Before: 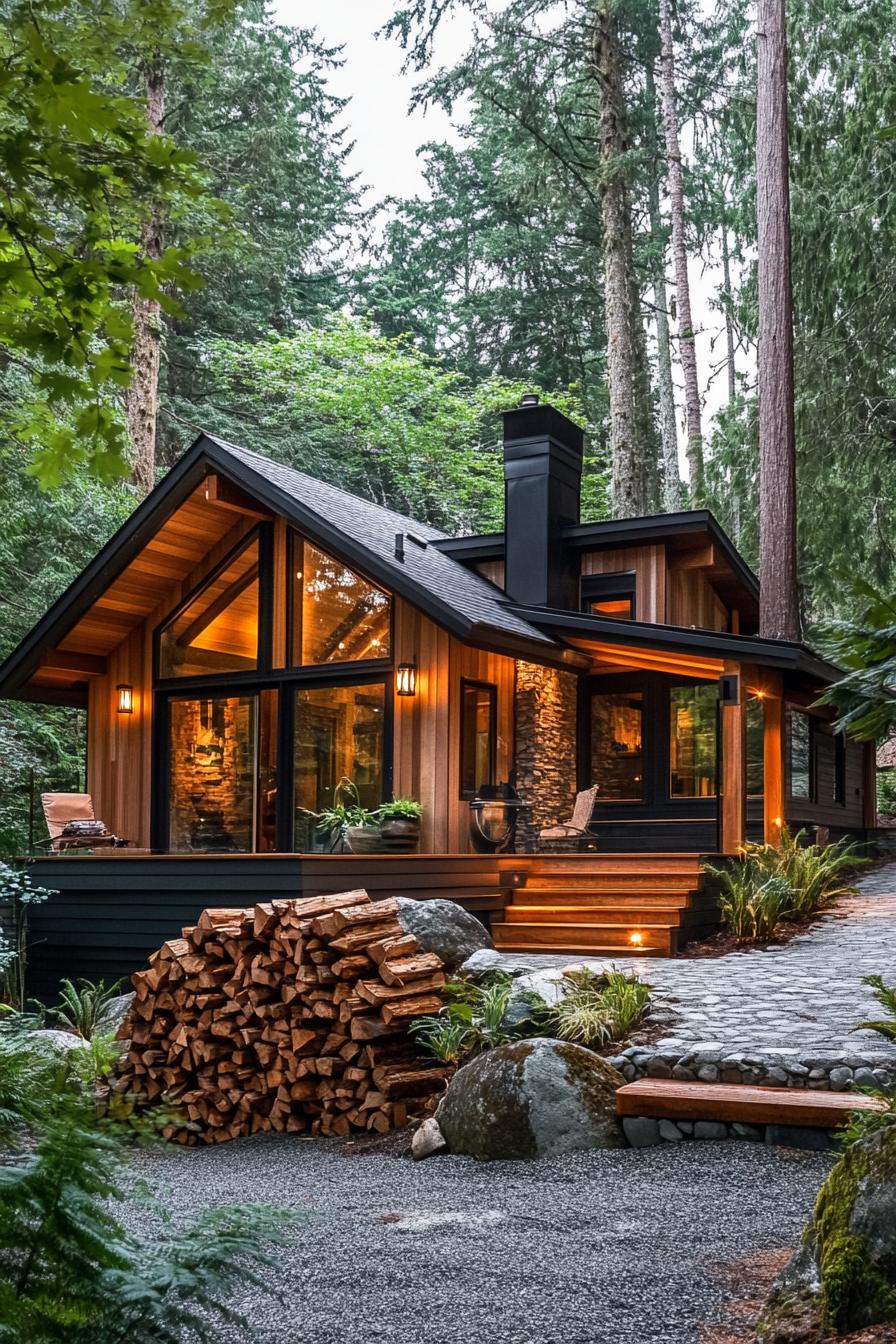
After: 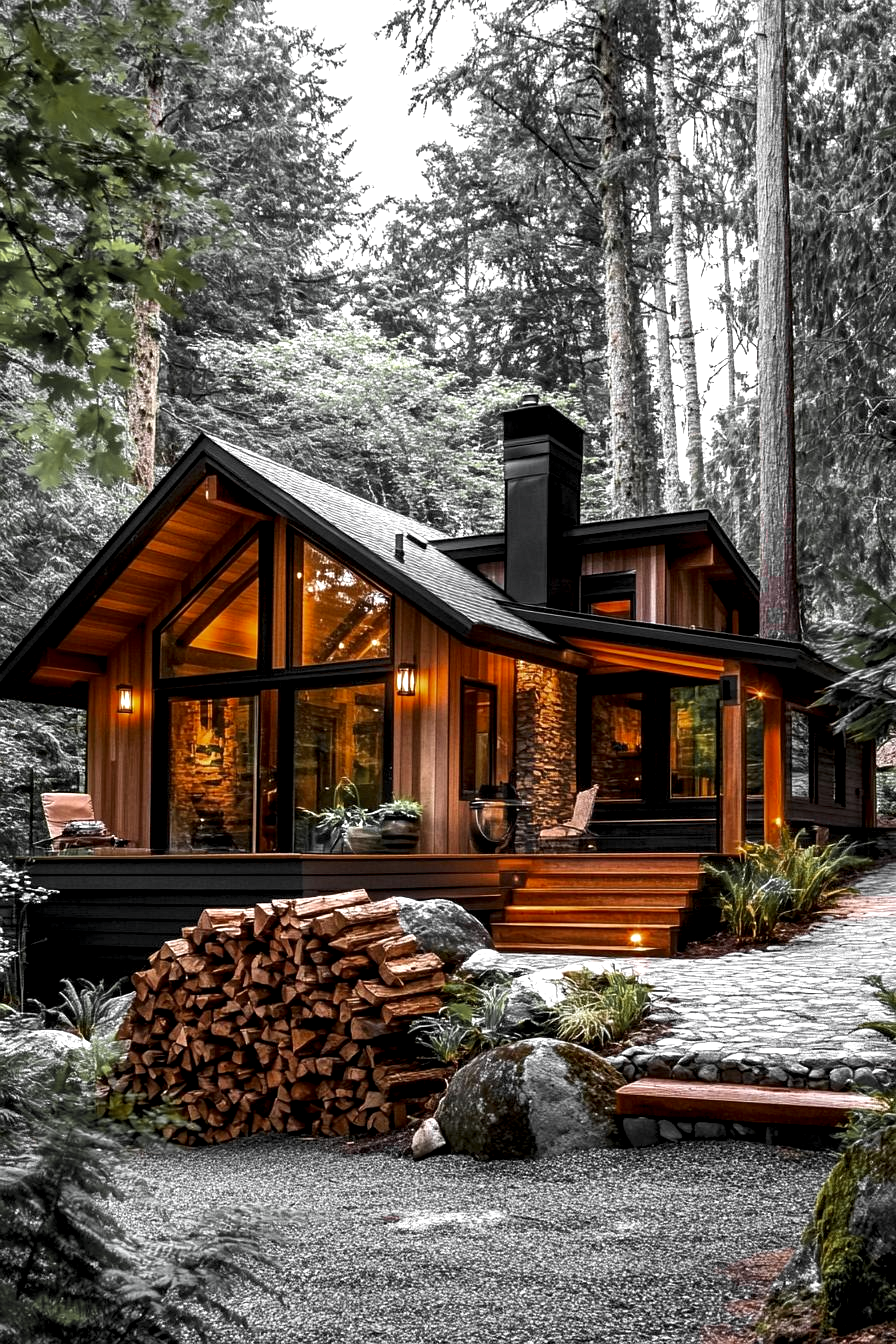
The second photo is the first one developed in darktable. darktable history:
color zones: curves: ch0 [(0.004, 0.388) (0.125, 0.392) (0.25, 0.404) (0.375, 0.5) (0.5, 0.5) (0.625, 0.5) (0.75, 0.5) (0.875, 0.5)]; ch1 [(0, 0.5) (0.125, 0.5) (0.25, 0.5) (0.375, 0.124) (0.524, 0.124) (0.645, 0.128) (0.789, 0.132) (0.914, 0.096) (0.998, 0.068)], mix 26.39%
local contrast: highlights 204%, shadows 155%, detail 138%, midtone range 0.261
